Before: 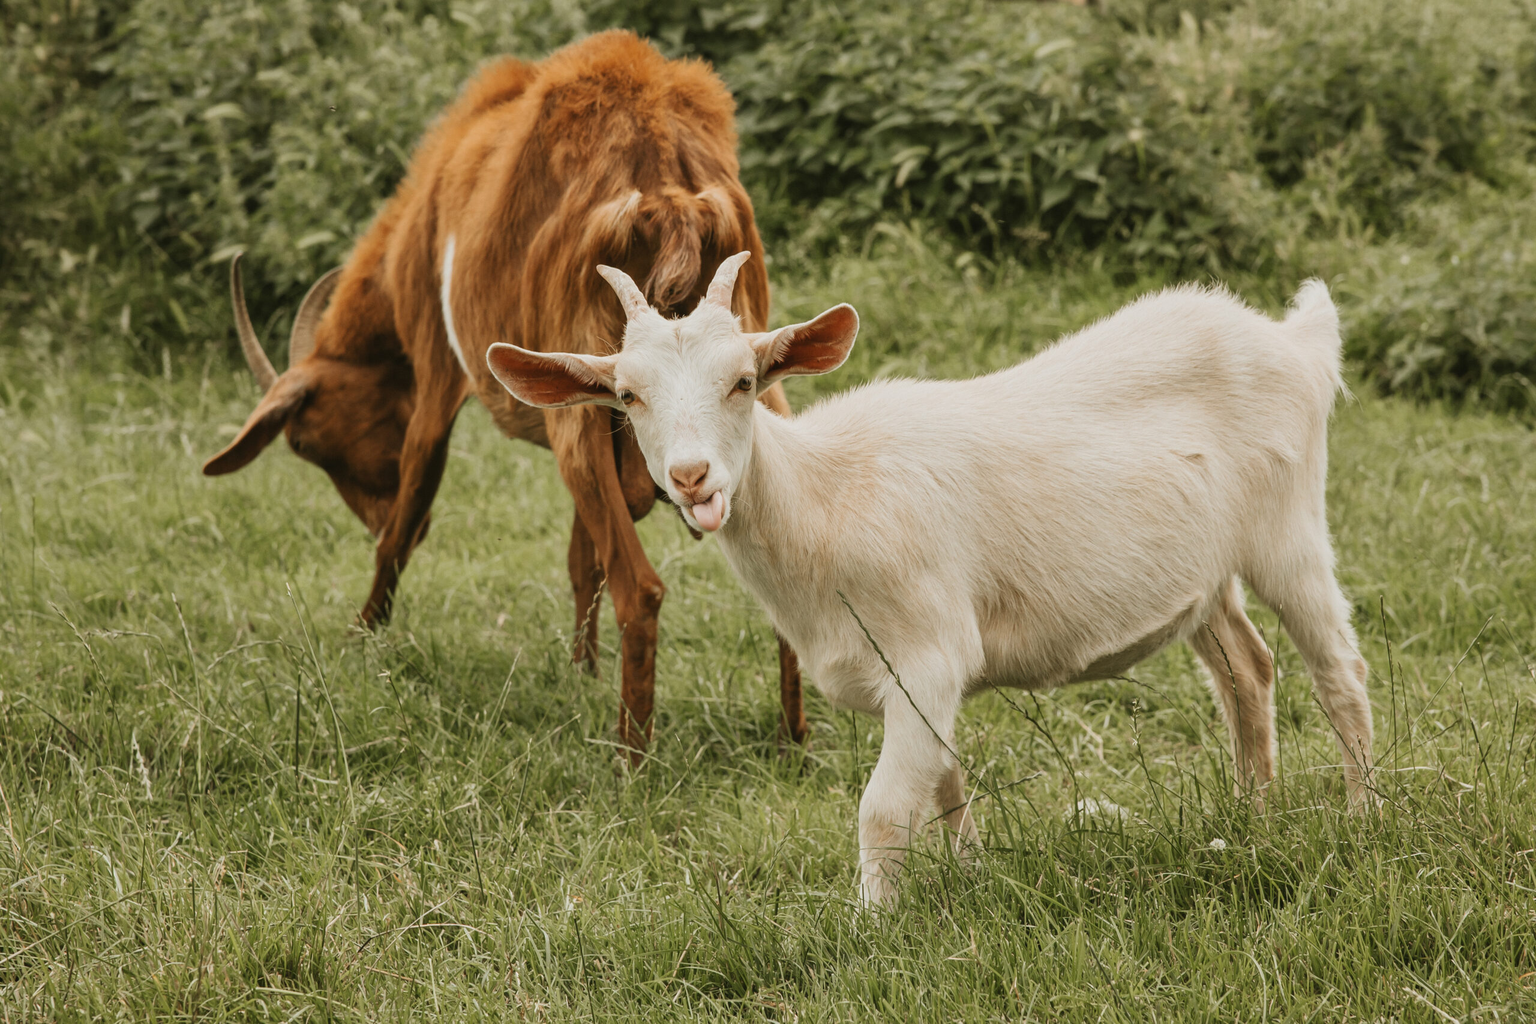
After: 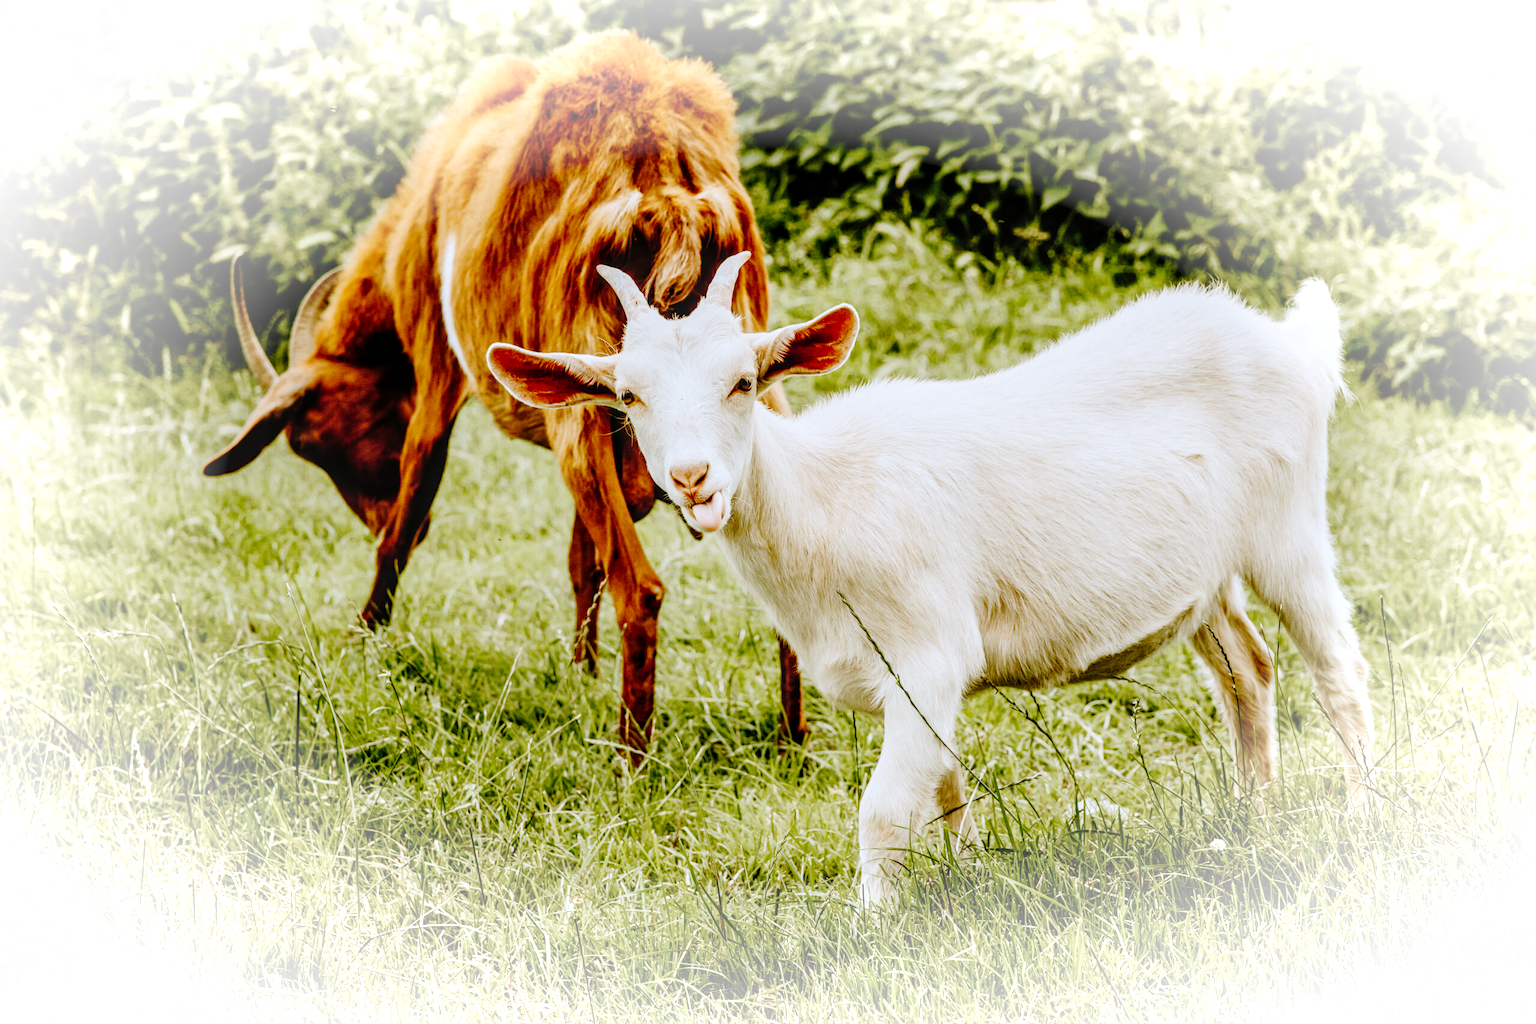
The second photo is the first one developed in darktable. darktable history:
vignetting: fall-off start 70.98%, brightness 0.988, saturation -0.491, width/height ratio 1.333
base curve: curves: ch0 [(0, 0) (0.036, 0.01) (0.123, 0.254) (0.258, 0.504) (0.507, 0.748) (1, 1)], preserve colors none
local contrast: on, module defaults
color correction: highlights a* -0.749, highlights b* -8.33
